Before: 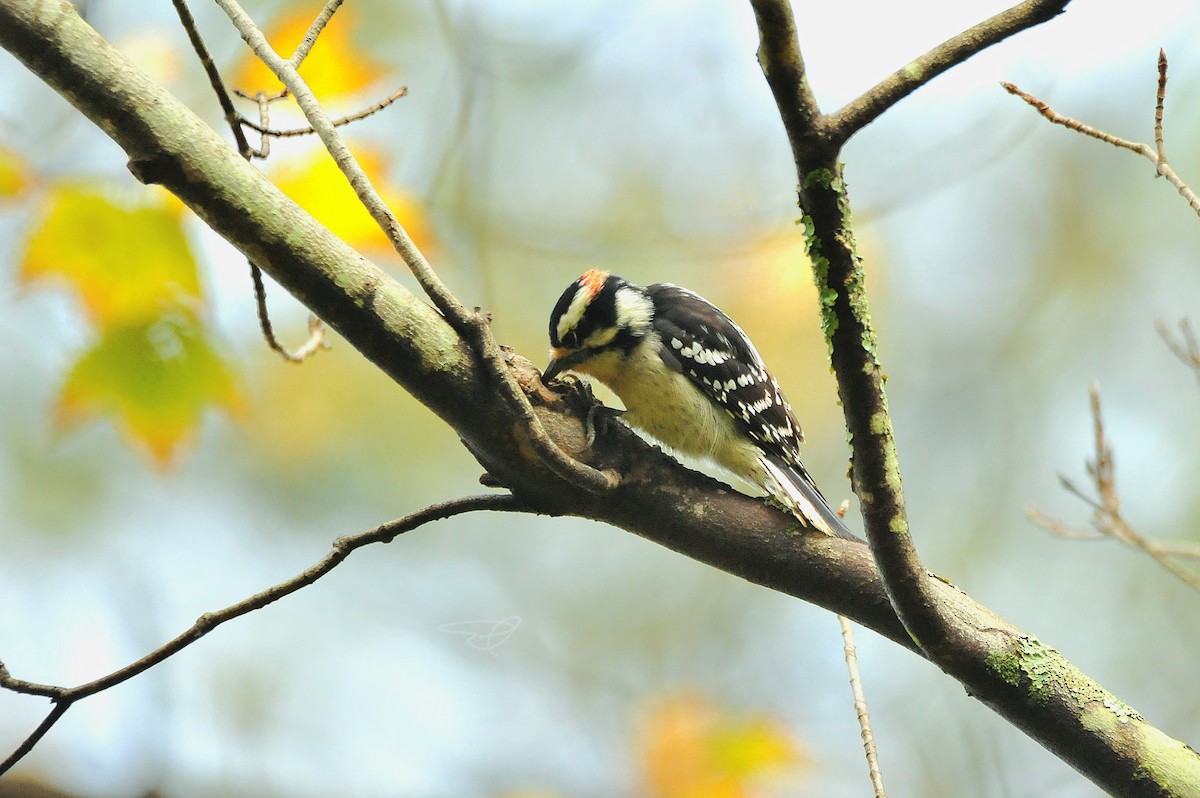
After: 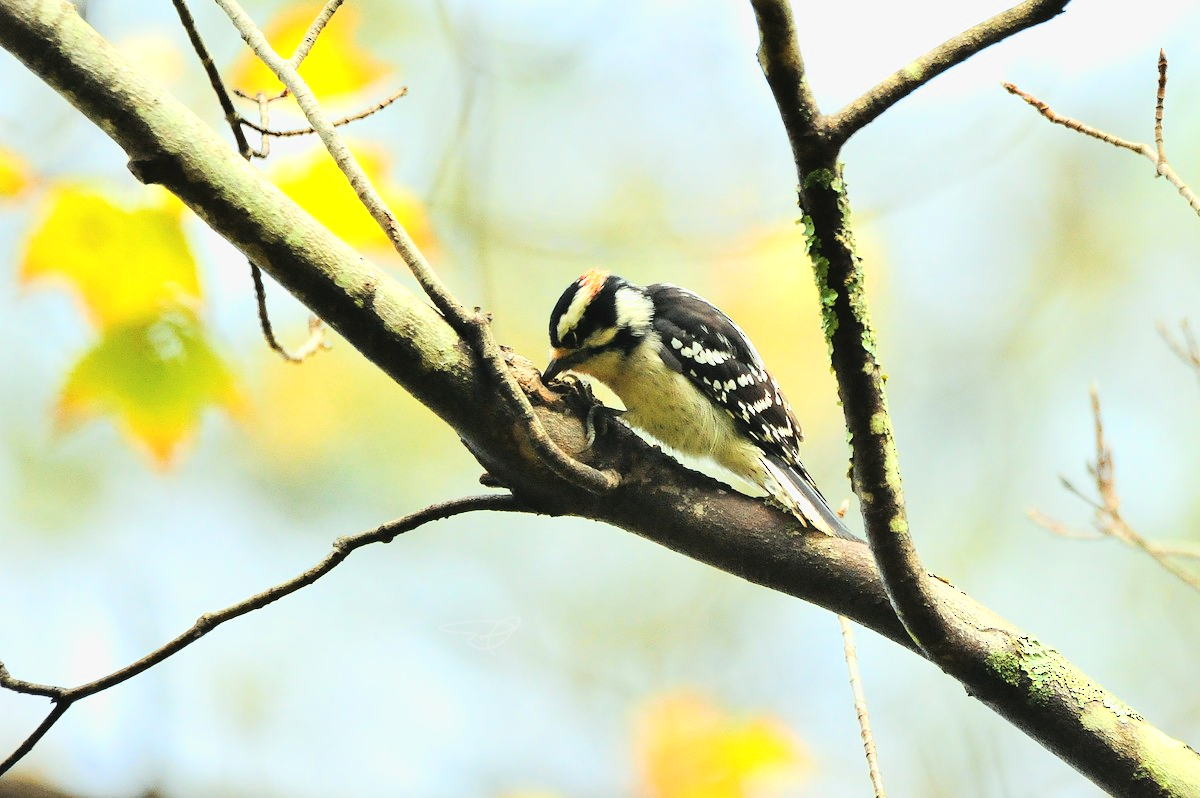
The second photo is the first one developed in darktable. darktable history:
tone curve: curves: ch0 [(0, 0.023) (0.087, 0.065) (0.184, 0.168) (0.45, 0.54) (0.57, 0.683) (0.706, 0.841) (0.877, 0.948) (1, 0.984)]; ch1 [(0, 0) (0.388, 0.369) (0.447, 0.447) (0.505, 0.5) (0.534, 0.528) (0.57, 0.571) (0.592, 0.602) (0.644, 0.663) (1, 1)]; ch2 [(0, 0) (0.314, 0.223) (0.427, 0.405) (0.492, 0.496) (0.524, 0.547) (0.534, 0.57) (0.583, 0.605) (0.673, 0.667) (1, 1)]
